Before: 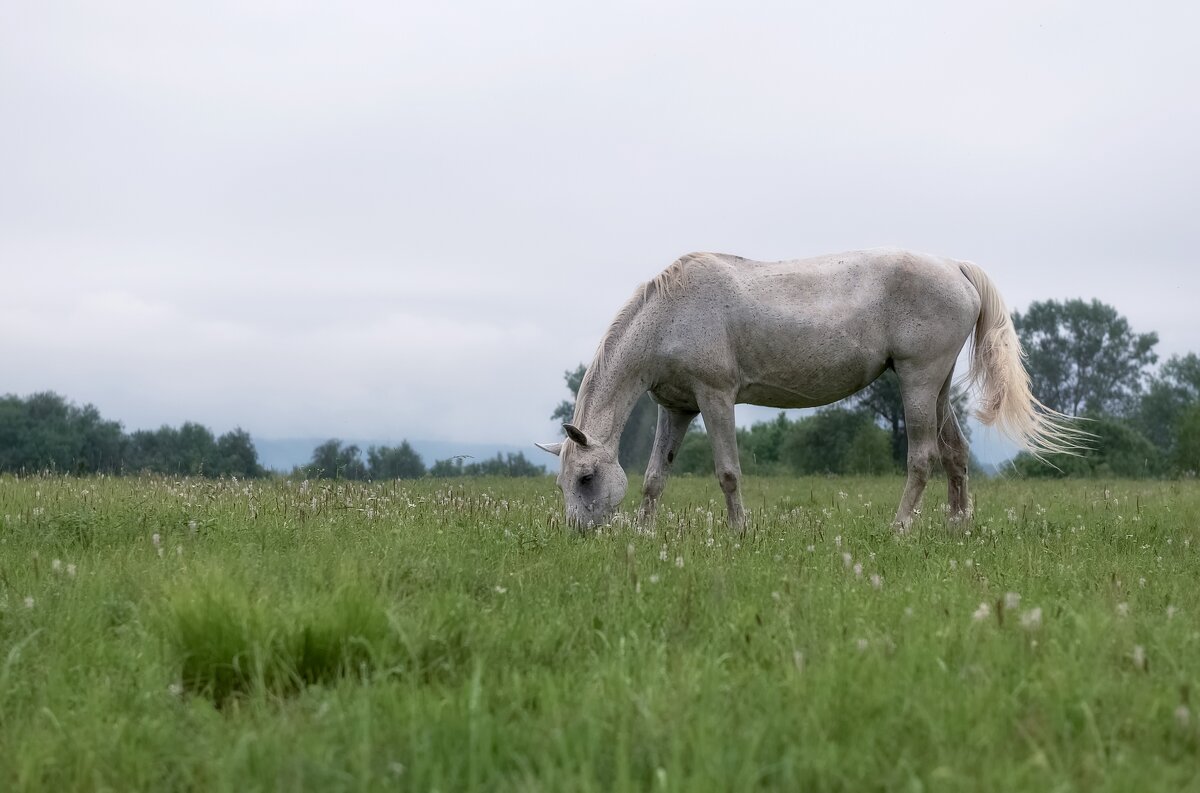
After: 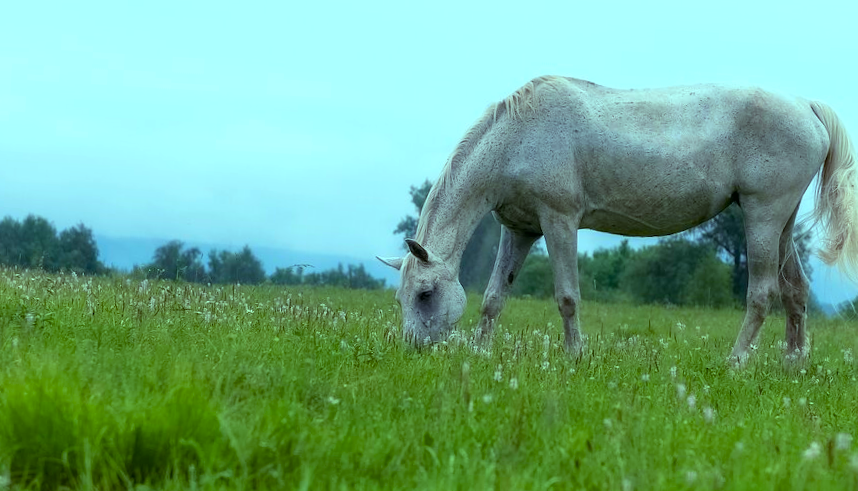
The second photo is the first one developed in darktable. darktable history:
crop and rotate: angle -3.37°, left 9.79%, top 20.73%, right 12.42%, bottom 11.82%
color balance rgb: linear chroma grading › global chroma 15%, perceptual saturation grading › global saturation 30%
color balance: mode lift, gamma, gain (sRGB), lift [0.997, 0.979, 1.021, 1.011], gamma [1, 1.084, 0.916, 0.998], gain [1, 0.87, 1.13, 1.101], contrast 4.55%, contrast fulcrum 38.24%, output saturation 104.09%
